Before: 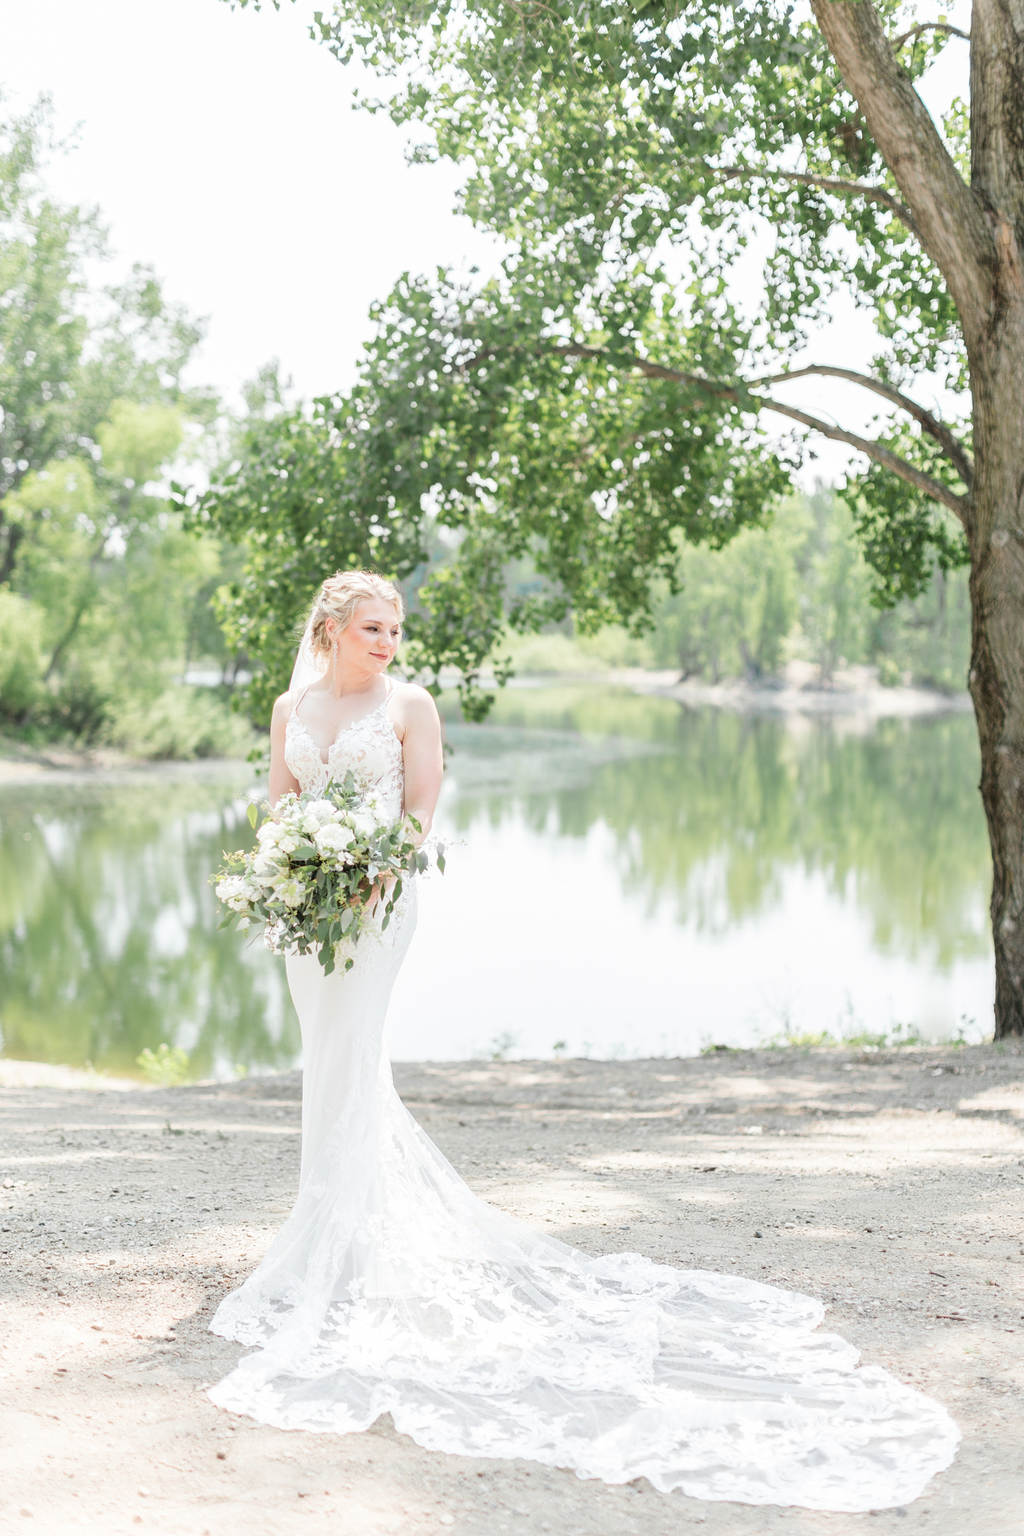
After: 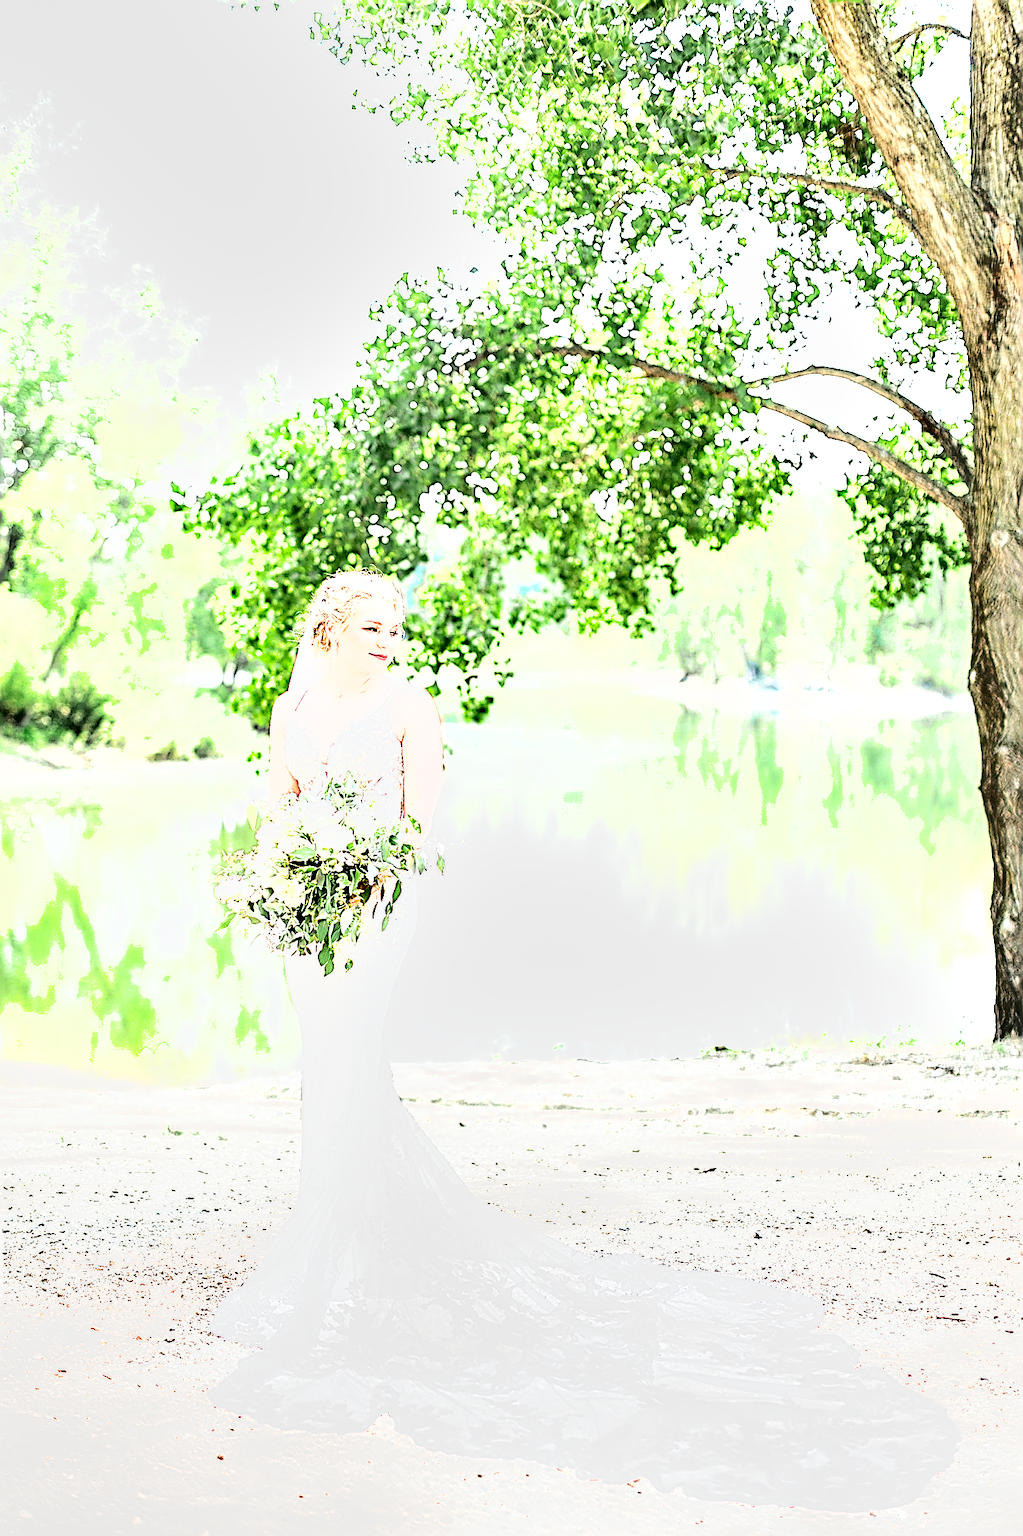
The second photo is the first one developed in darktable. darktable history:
local contrast: highlights 107%, shadows 103%, detail 119%, midtone range 0.2
contrast brightness saturation: contrast 0.202, brightness 0.167, saturation 0.227
exposure: black level correction 0, exposure 1.369 EV, compensate highlight preservation false
crop: left 0.124%
sharpen: amount 1.998
shadows and highlights: white point adjustment 0.055, soften with gaussian
